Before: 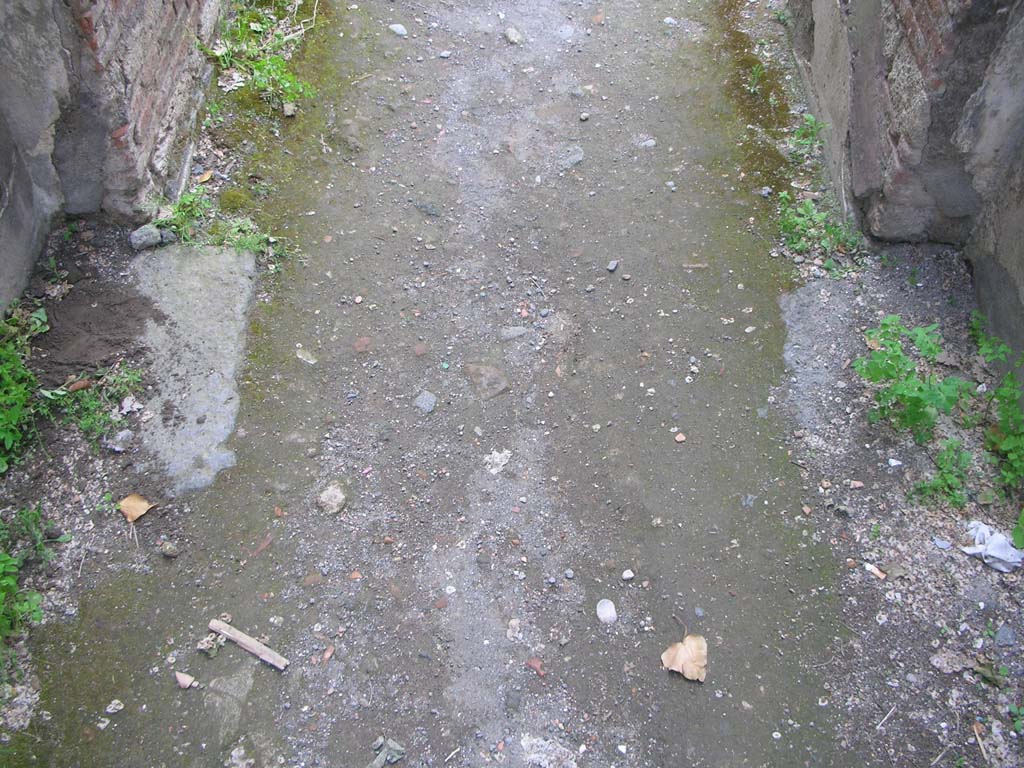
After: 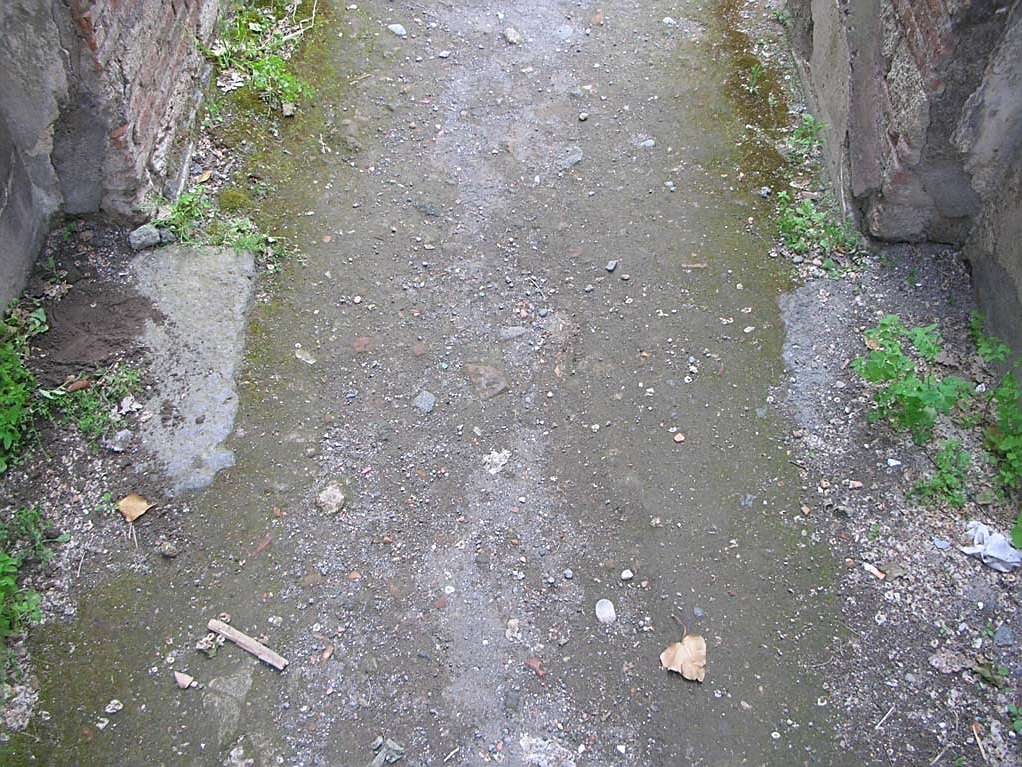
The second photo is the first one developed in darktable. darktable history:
sharpen: on, module defaults
crop and rotate: left 0.098%, bottom 0.003%
